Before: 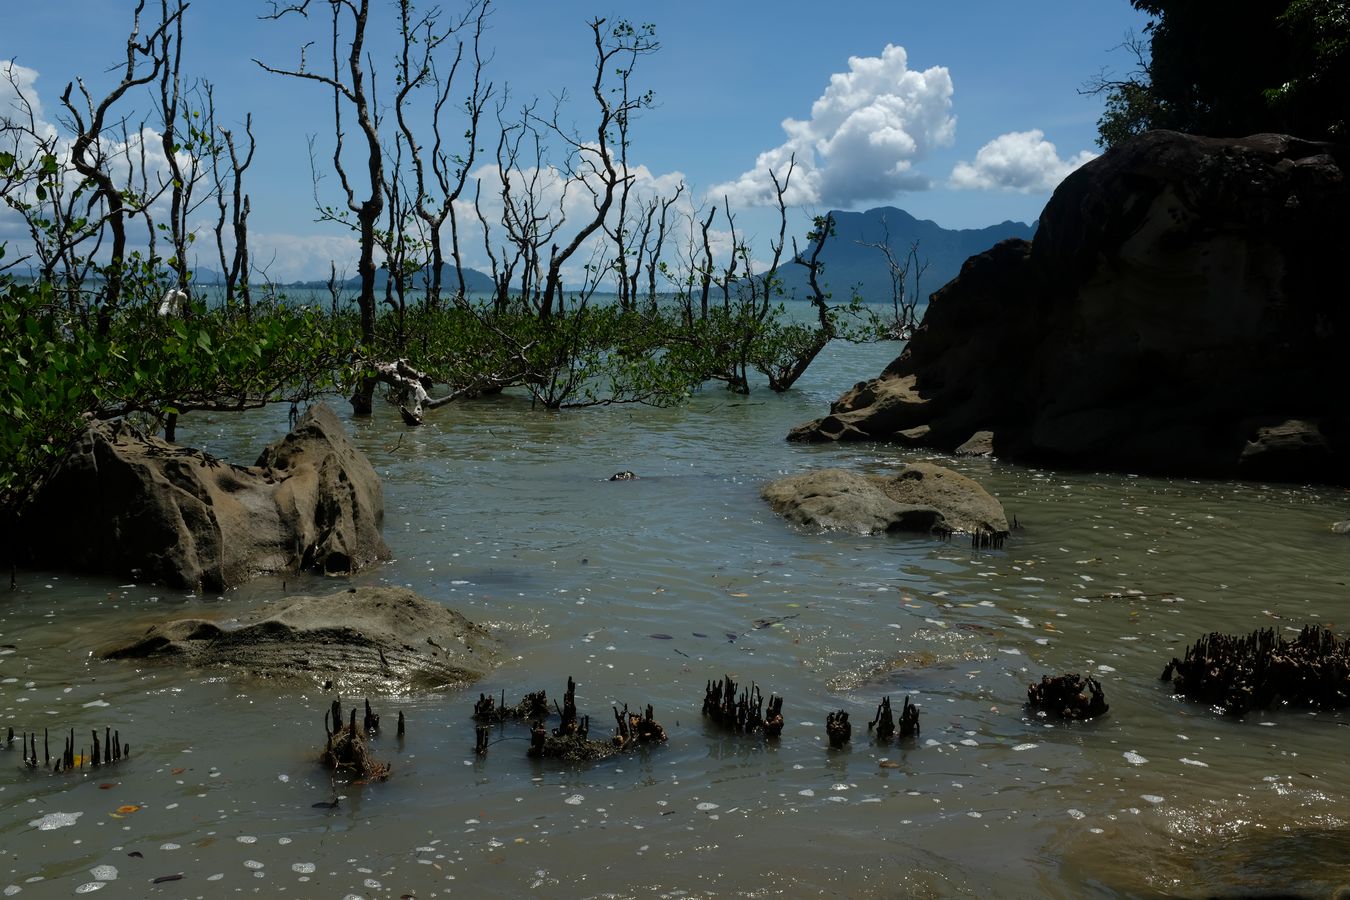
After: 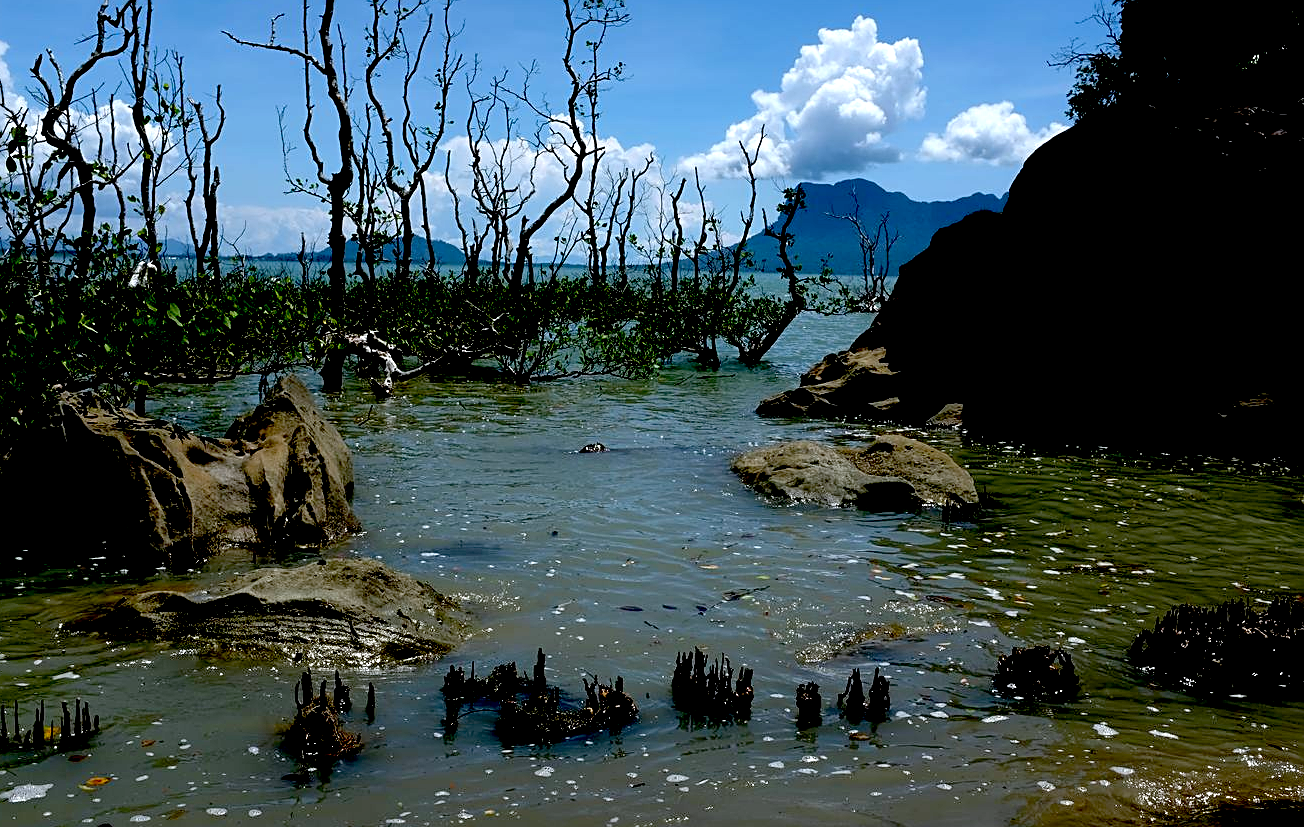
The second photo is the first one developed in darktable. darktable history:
sharpen: on, module defaults
crop: left 2.266%, top 3.119%, right 1.132%, bottom 4.929%
color calibration: illuminant as shot in camera, x 0.358, y 0.373, temperature 4628.91 K
local contrast: mode bilateral grid, contrast 19, coarseness 51, detail 119%, midtone range 0.2
exposure: black level correction 0.038, exposure 0.5 EV, compensate highlight preservation false
